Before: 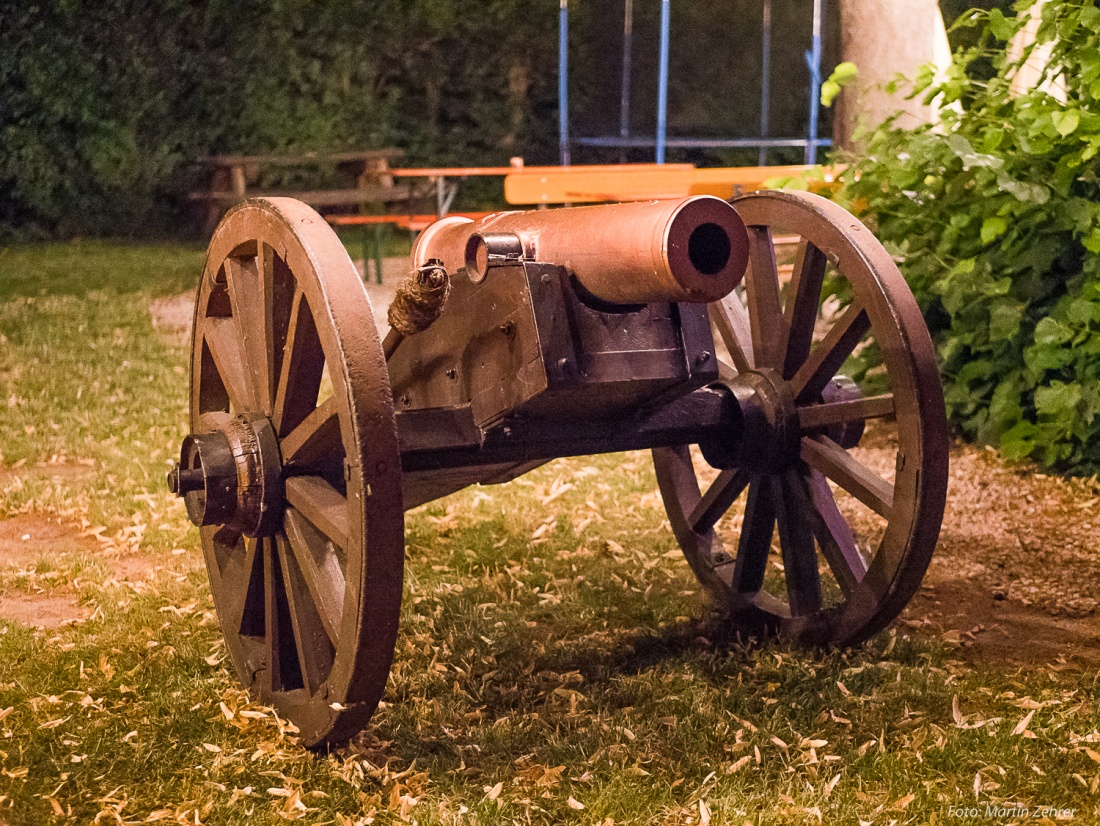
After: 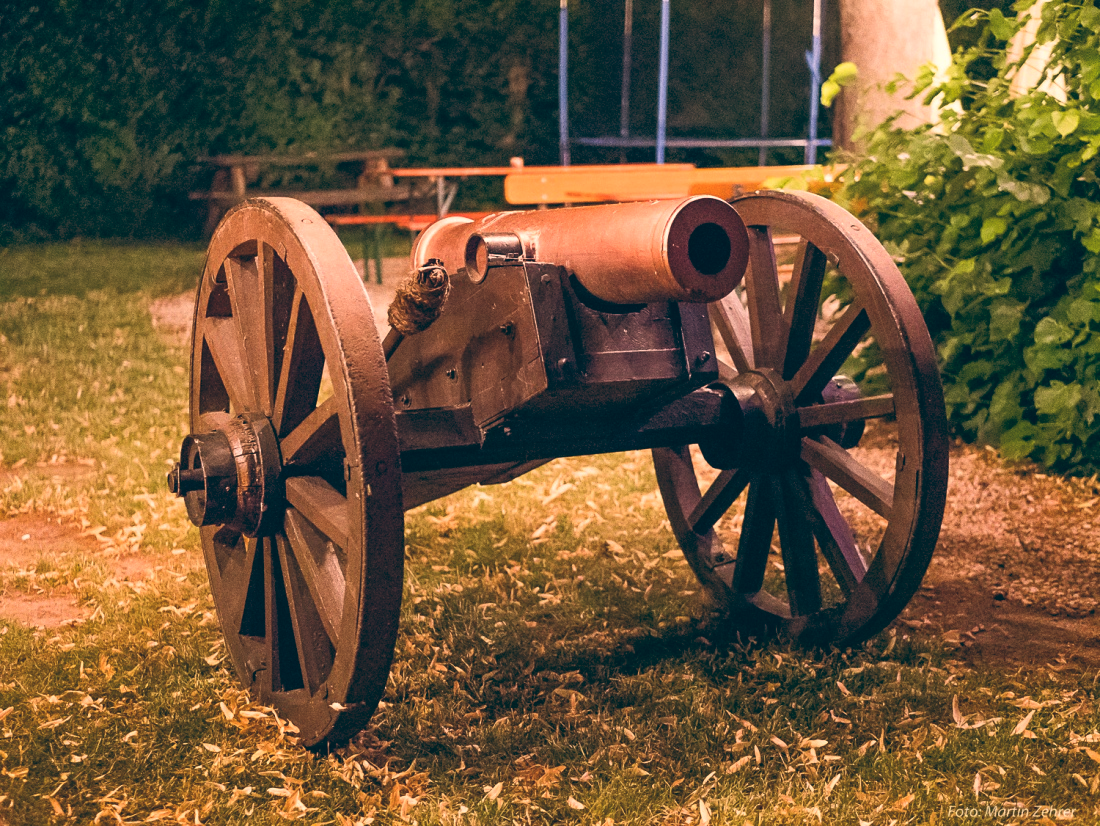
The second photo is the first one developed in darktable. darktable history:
color balance: lift [1.006, 0.985, 1.002, 1.015], gamma [1, 0.953, 1.008, 1.047], gain [1.076, 1.13, 1.004, 0.87]
rgb levels: mode RGB, independent channels, levels [[0, 0.5, 1], [0, 0.521, 1], [0, 0.536, 1]]
